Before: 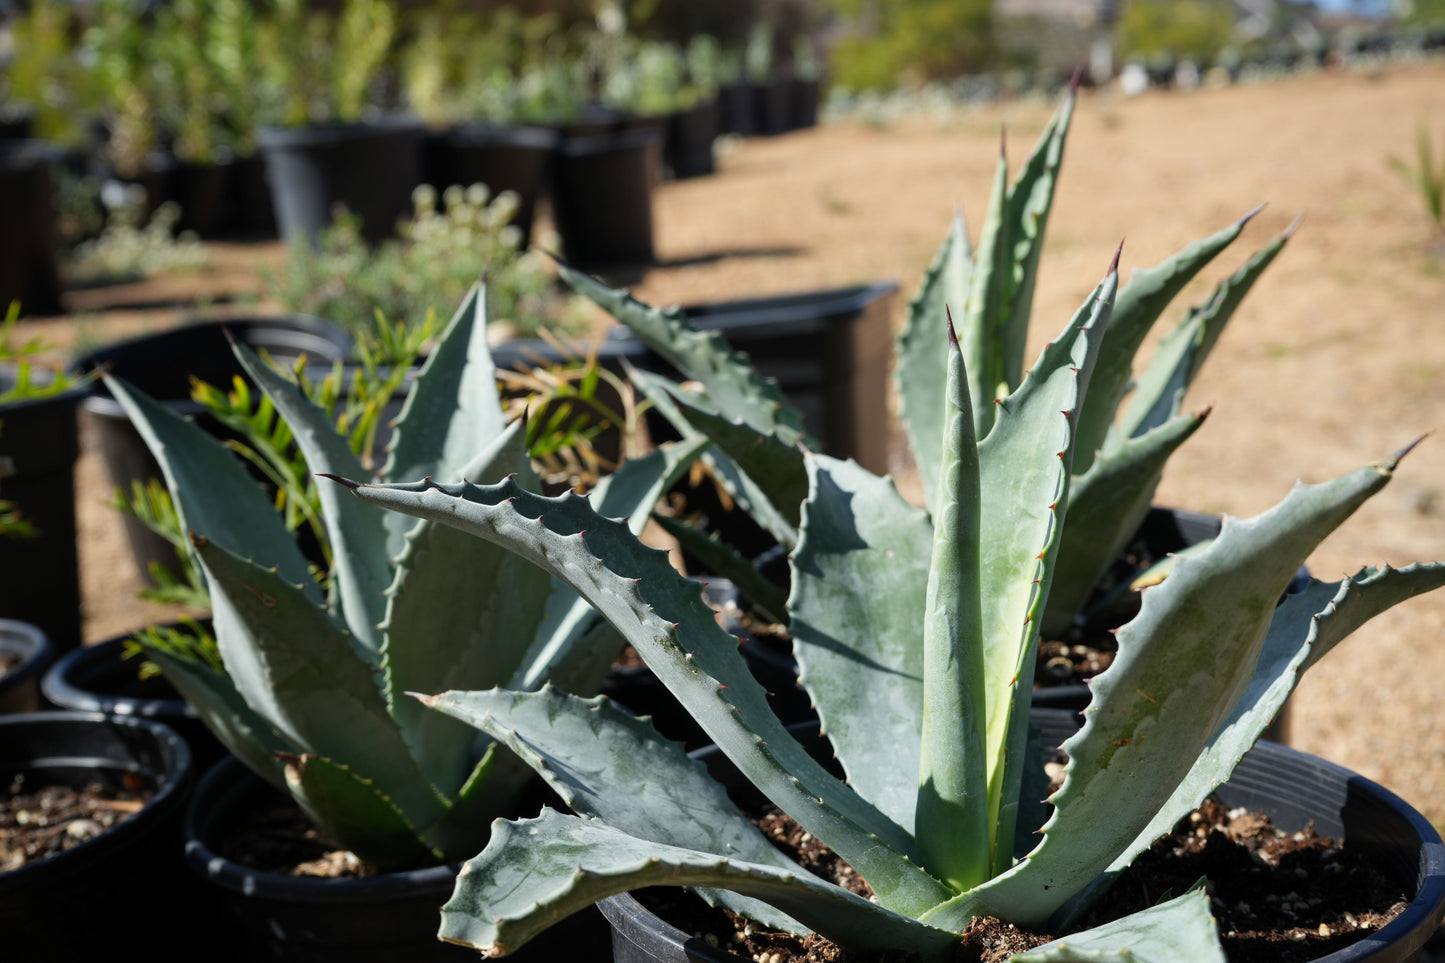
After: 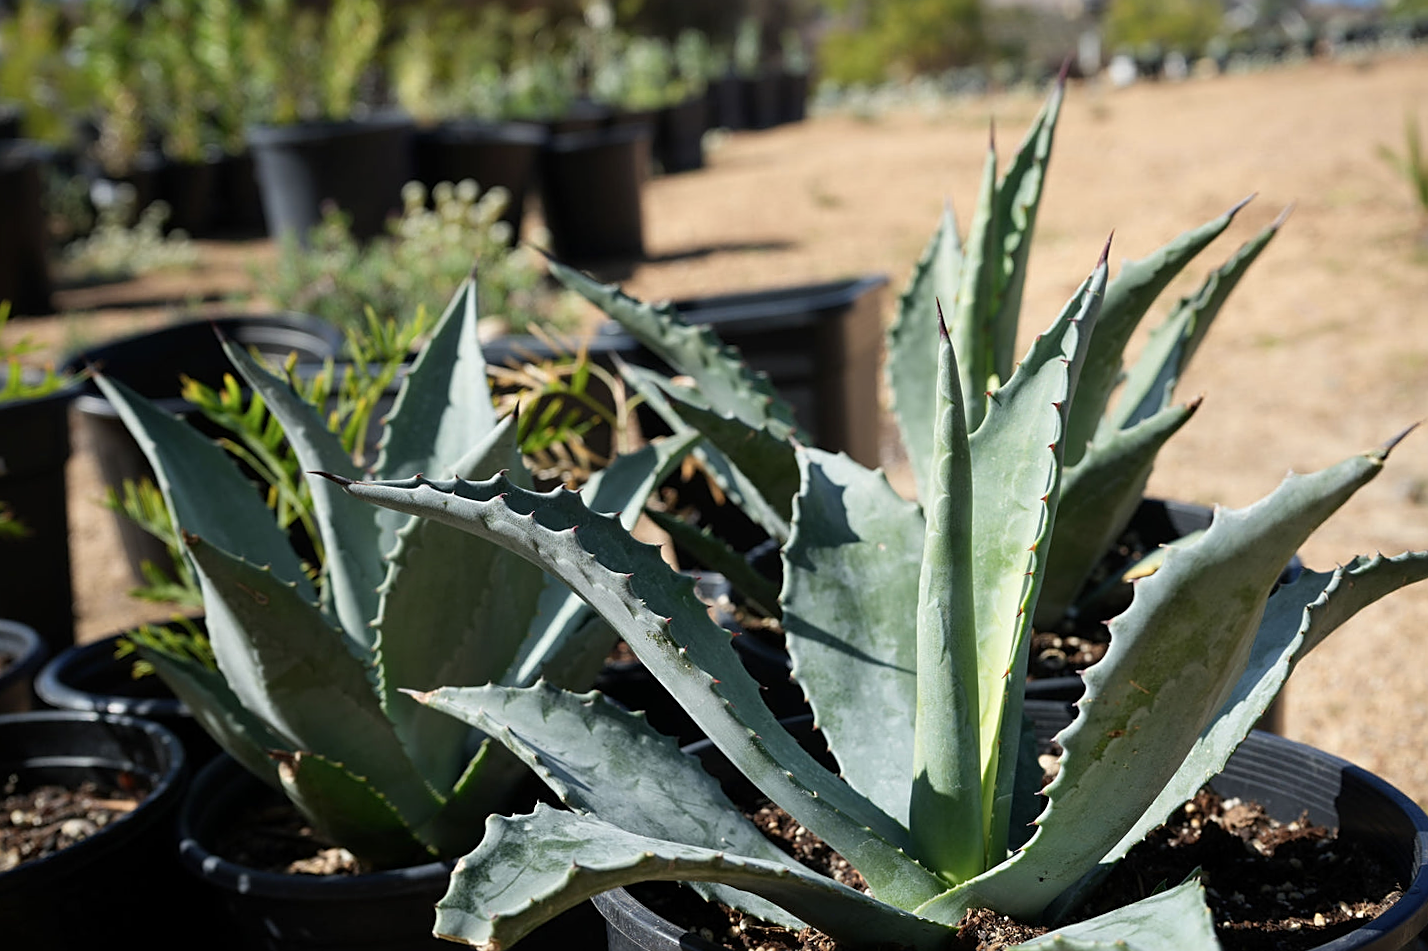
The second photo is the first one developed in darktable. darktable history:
sharpen: on, module defaults
rotate and perspective: rotation -0.45°, automatic cropping original format, crop left 0.008, crop right 0.992, crop top 0.012, crop bottom 0.988
color zones: curves: ch0 [(0, 0.558) (0.143, 0.559) (0.286, 0.529) (0.429, 0.505) (0.571, 0.5) (0.714, 0.5) (0.857, 0.5) (1, 0.558)]; ch1 [(0, 0.469) (0.01, 0.469) (0.12, 0.446) (0.248, 0.469) (0.5, 0.5) (0.748, 0.5) (0.99, 0.469) (1, 0.469)]
